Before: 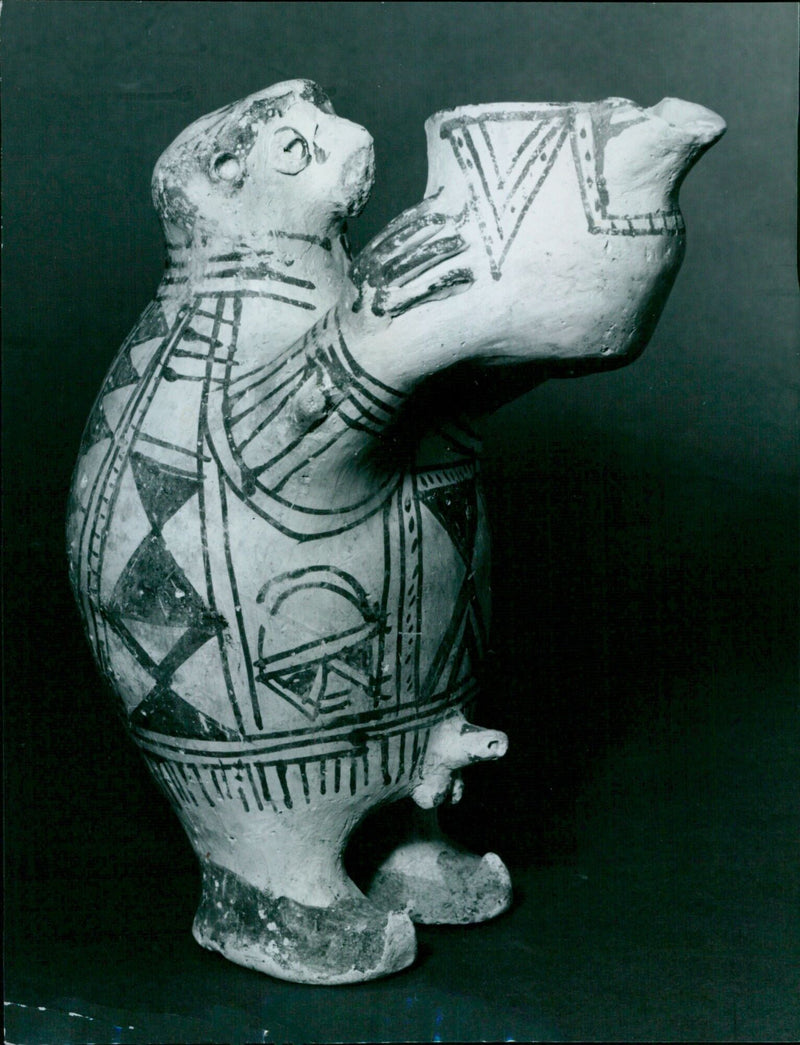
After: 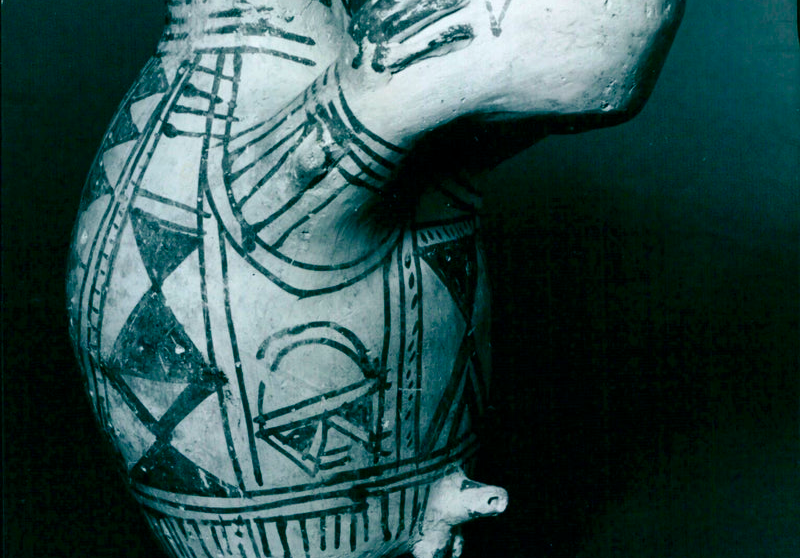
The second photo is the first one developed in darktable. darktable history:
color balance rgb: shadows lift › luminance -28.928%, shadows lift › chroma 10.172%, shadows lift › hue 232.3°, linear chroma grading › global chroma 15.617%, perceptual saturation grading › global saturation 0.695%, perceptual brilliance grading › highlights 7.846%, perceptual brilliance grading › mid-tones 3.134%, perceptual brilliance grading › shadows 2.179%, global vibrance 15.764%, saturation formula JzAzBz (2021)
crop and rotate: top 23.438%, bottom 23.086%
